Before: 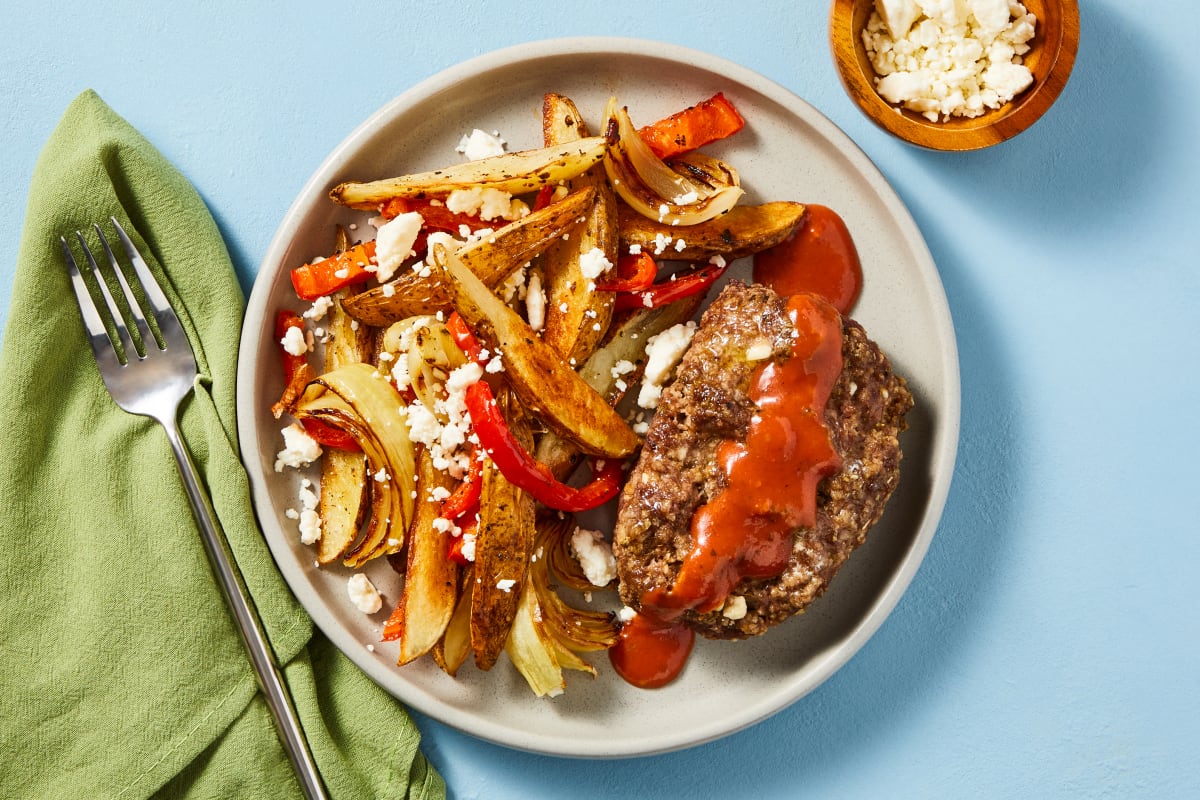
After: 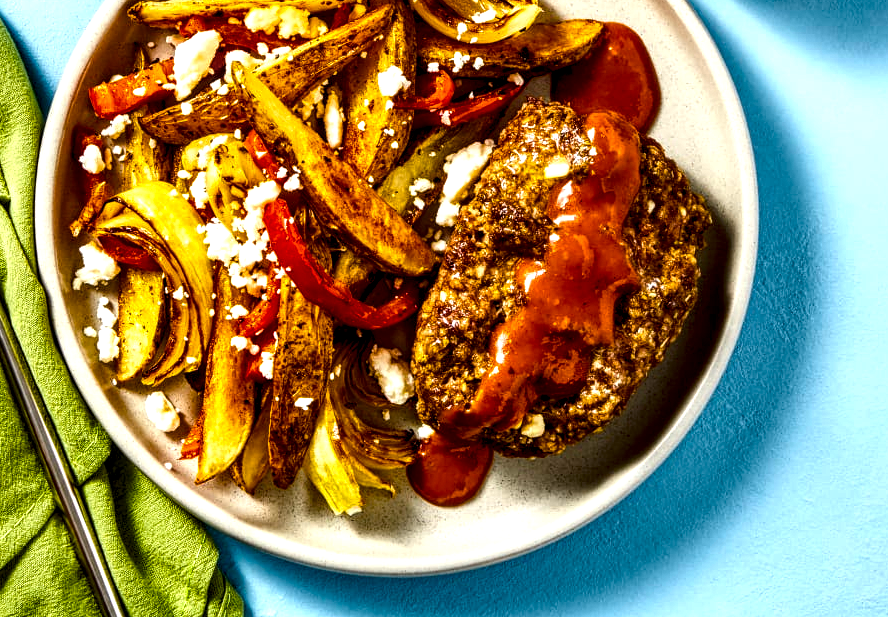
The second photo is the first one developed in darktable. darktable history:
crop: left 16.871%, top 22.857%, right 9.116%
local contrast: highlights 19%, detail 186%
color balance rgb: linear chroma grading › global chroma 9%, perceptual saturation grading › global saturation 36%, perceptual saturation grading › shadows 35%, perceptual brilliance grading › global brilliance 15%, perceptual brilliance grading › shadows -35%, global vibrance 15%
